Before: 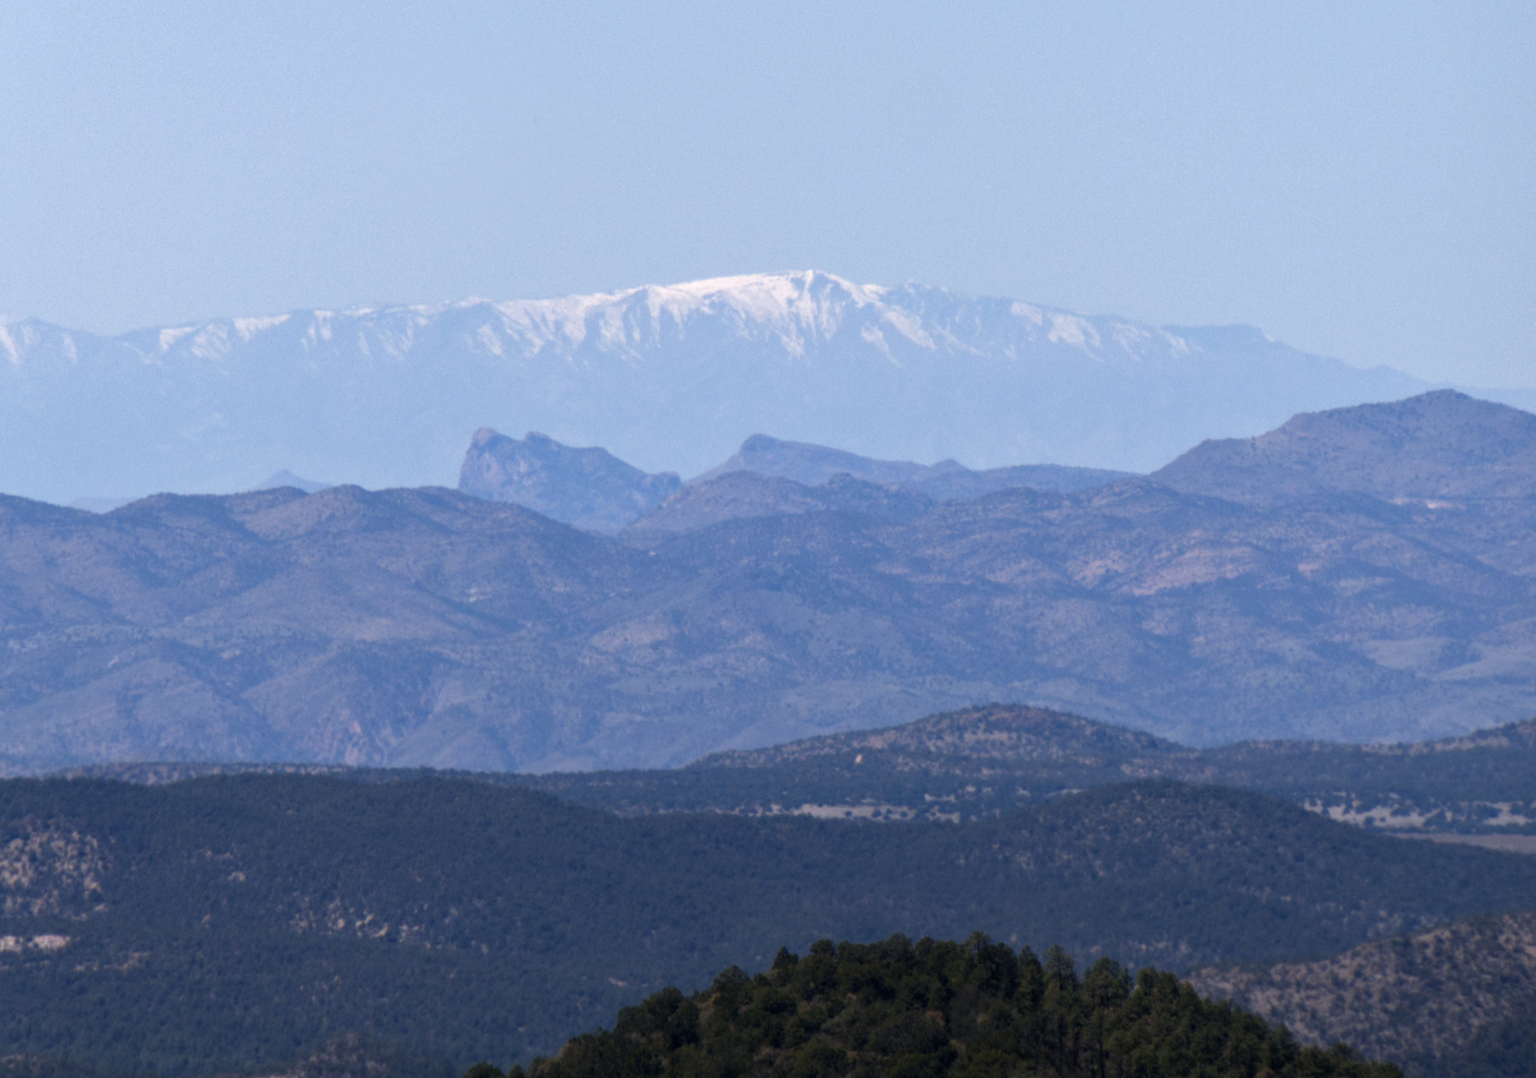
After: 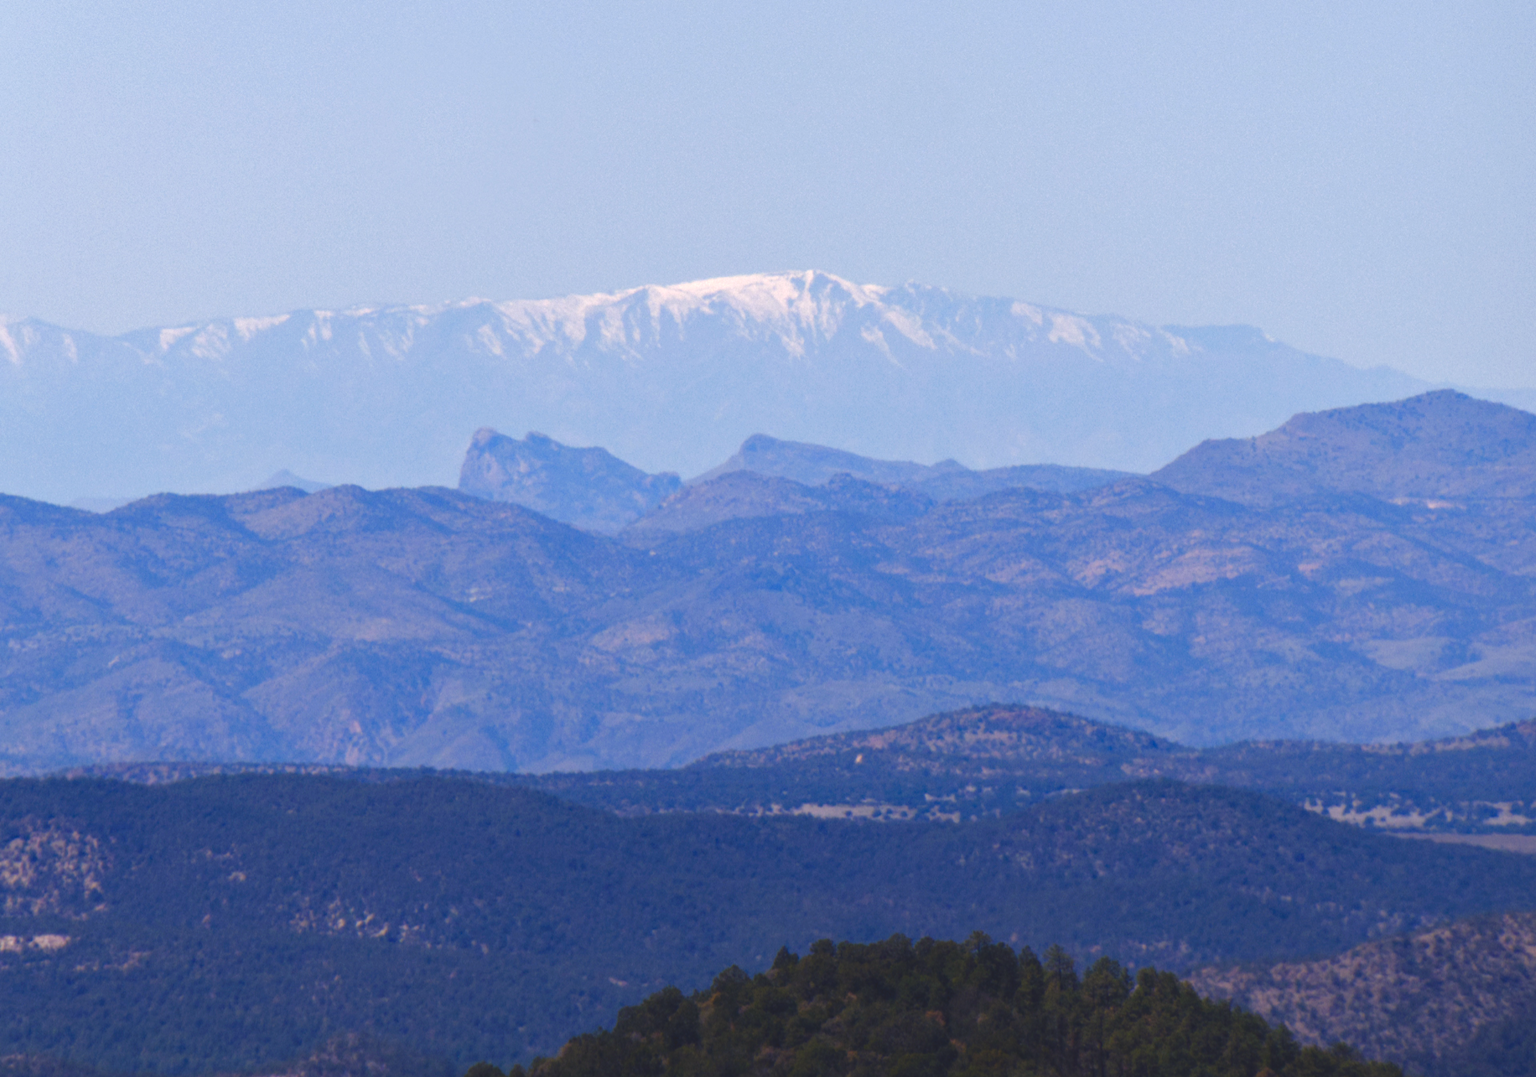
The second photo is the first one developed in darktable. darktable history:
color correction: highlights a* 0.003, highlights b* -0.283
white balance: red 1.009, blue 1.027
color balance rgb: shadows lift › chroma 3%, shadows lift › hue 280.8°, power › hue 330°, highlights gain › chroma 3%, highlights gain › hue 75.6°, global offset › luminance 1.5%, perceptual saturation grading › global saturation 20%, perceptual saturation grading › highlights -25%, perceptual saturation grading › shadows 50%, global vibrance 30%
